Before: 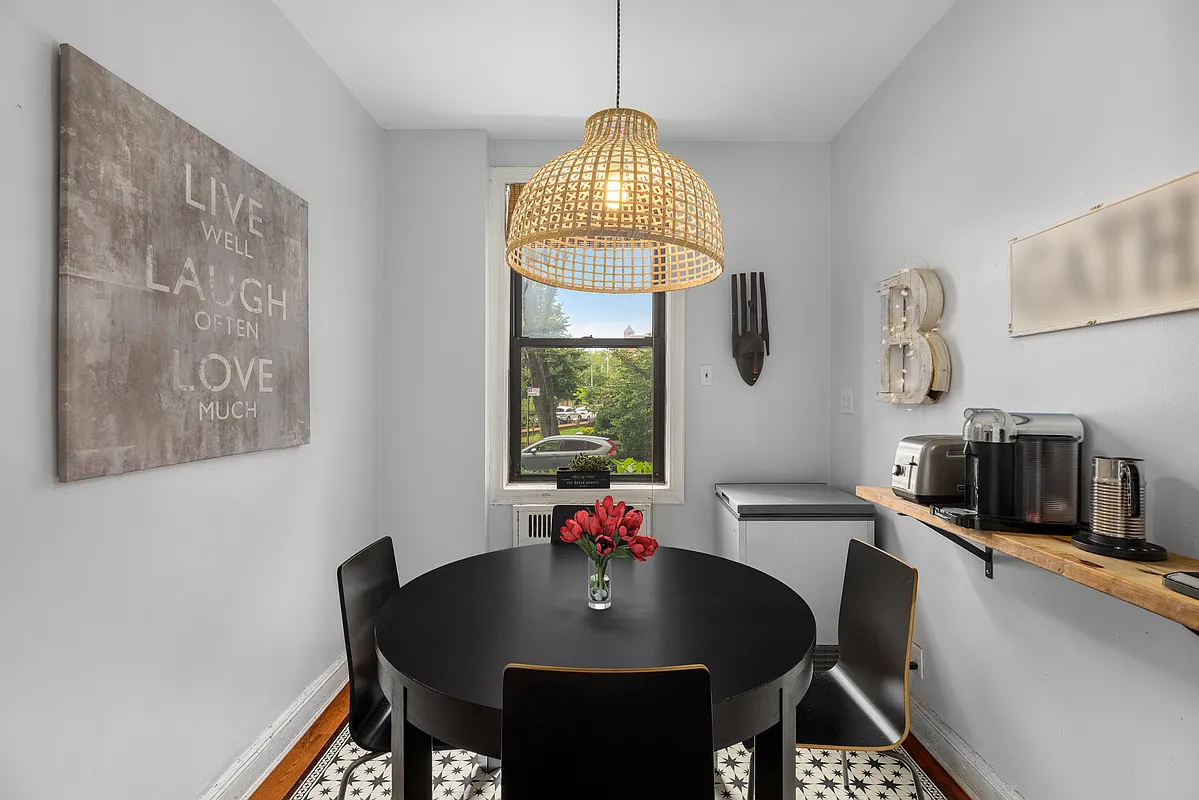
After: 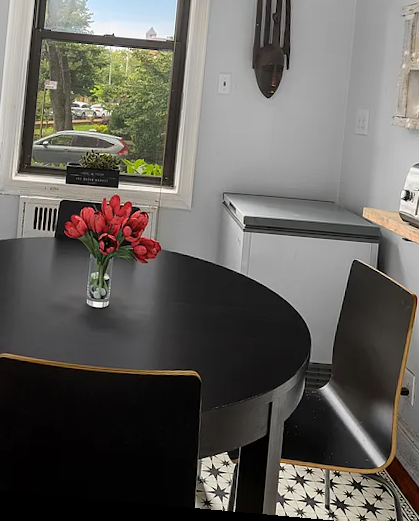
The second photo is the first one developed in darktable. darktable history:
crop: left 40.878%, top 39.176%, right 25.993%, bottom 3.081%
rotate and perspective: rotation 5.12°, automatic cropping off
